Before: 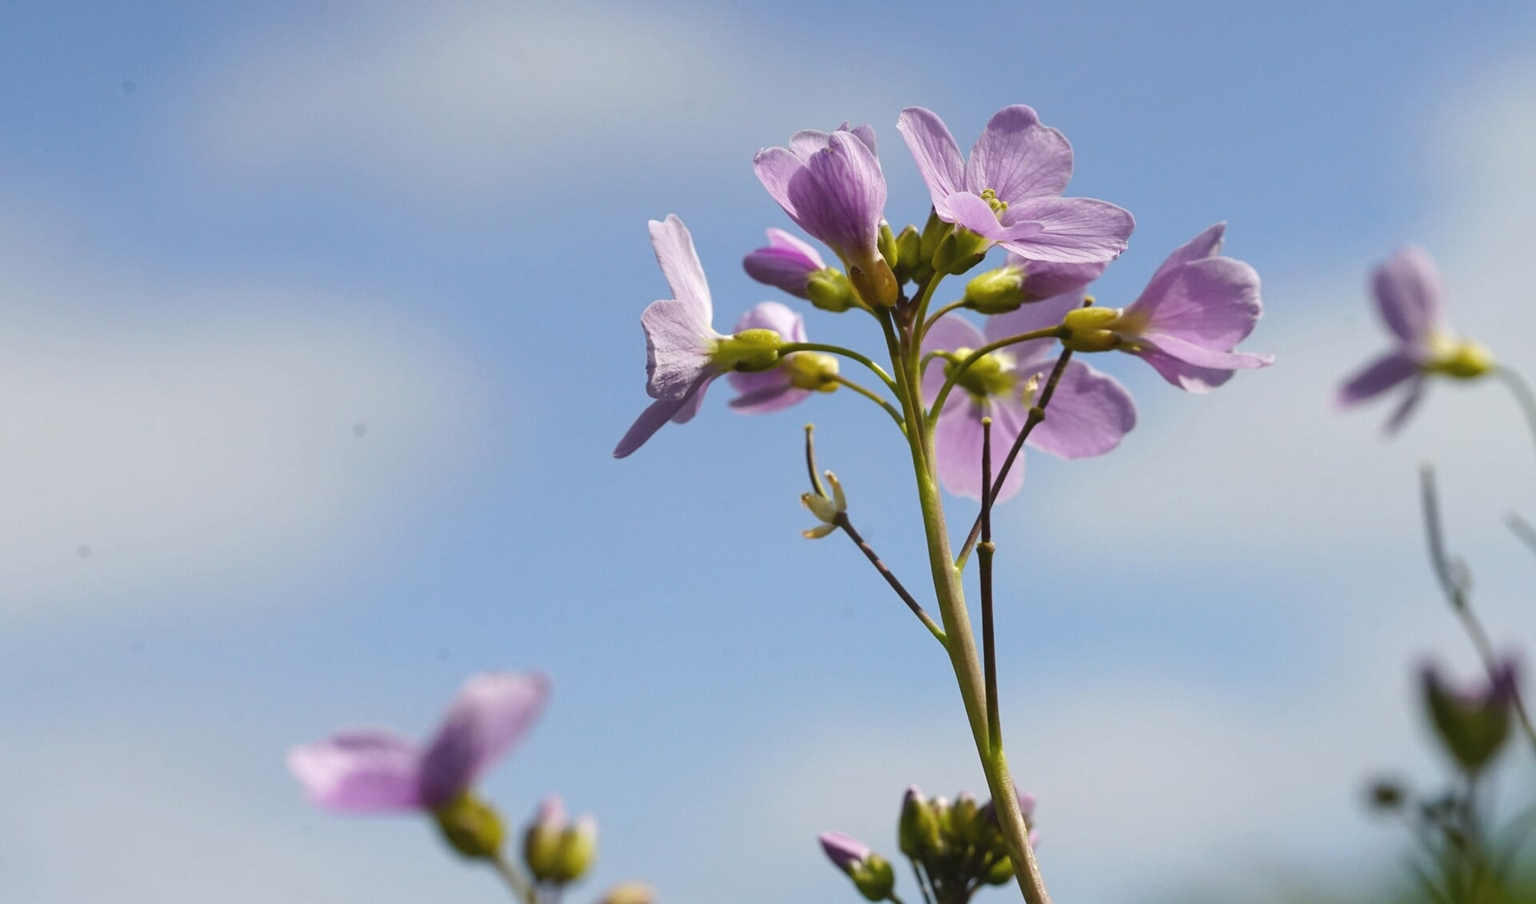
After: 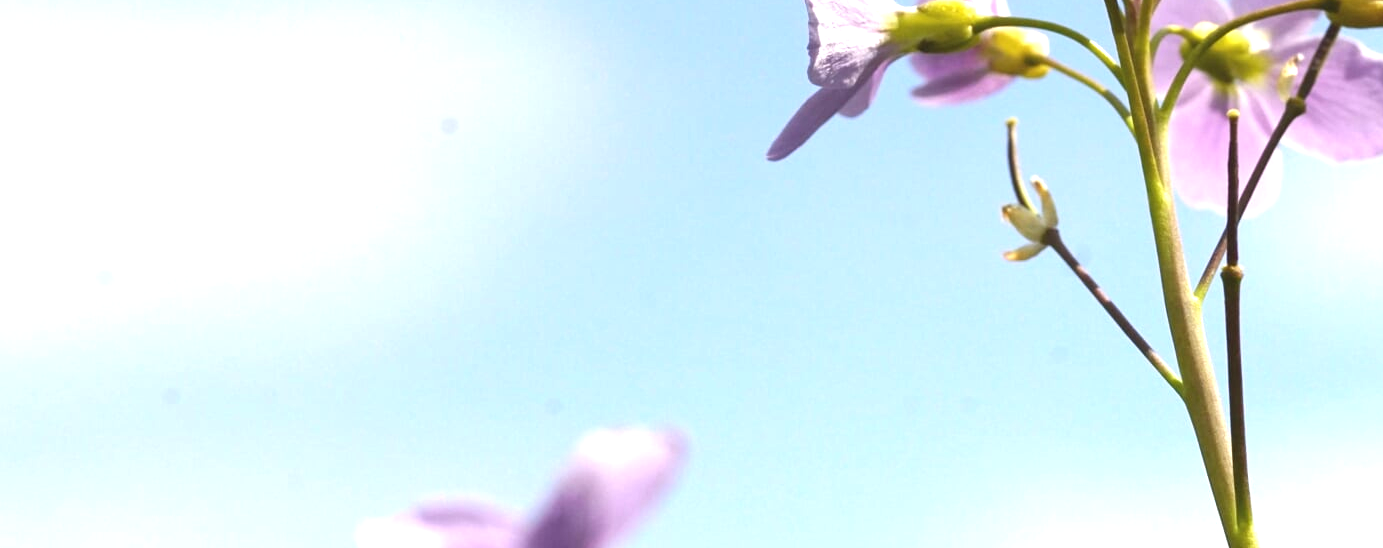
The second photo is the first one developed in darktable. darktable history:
exposure: exposure 1.089 EV, compensate highlight preservation false
crop: top 36.498%, right 27.964%, bottom 14.995%
